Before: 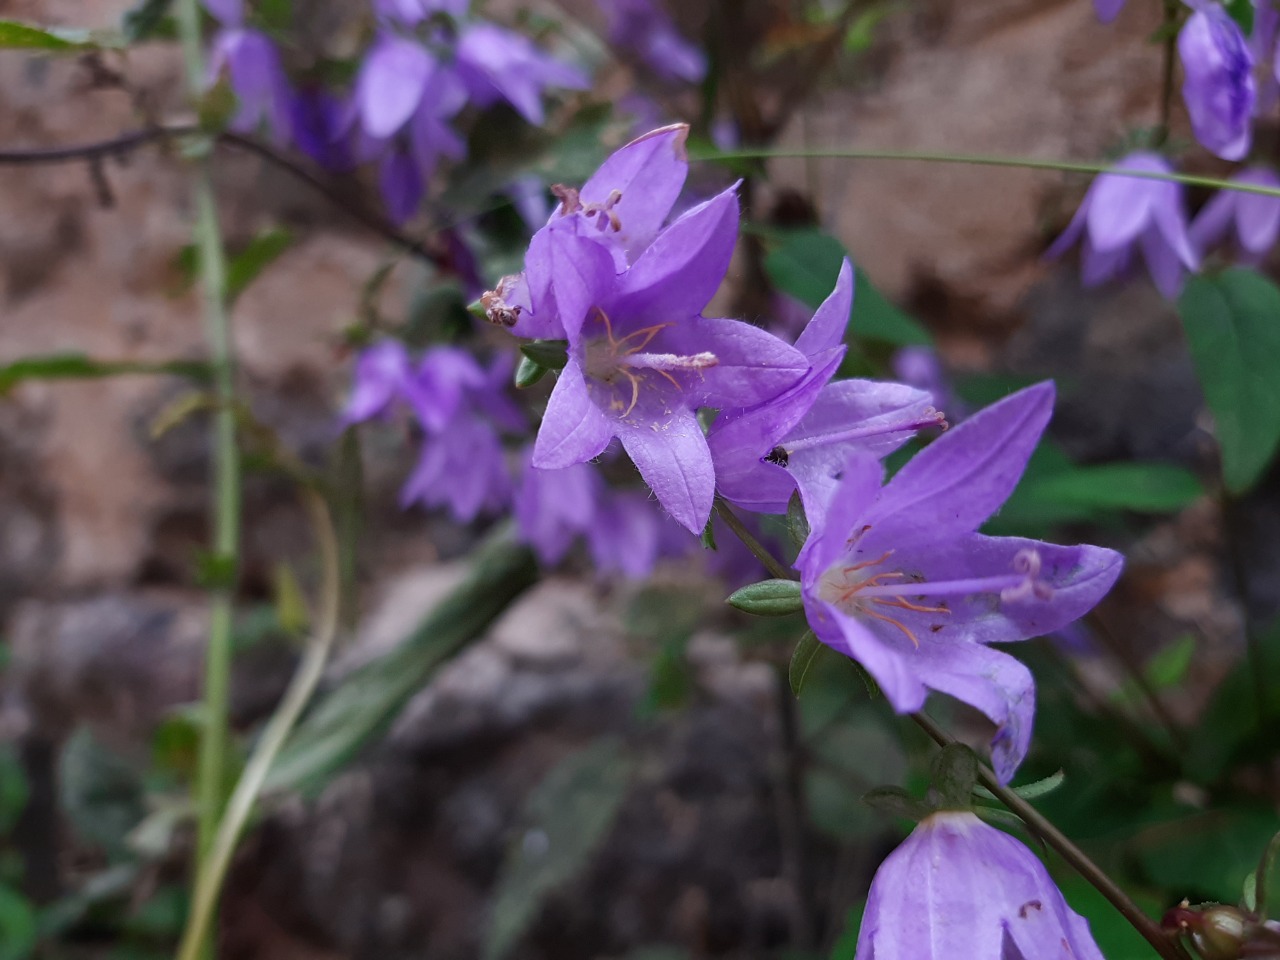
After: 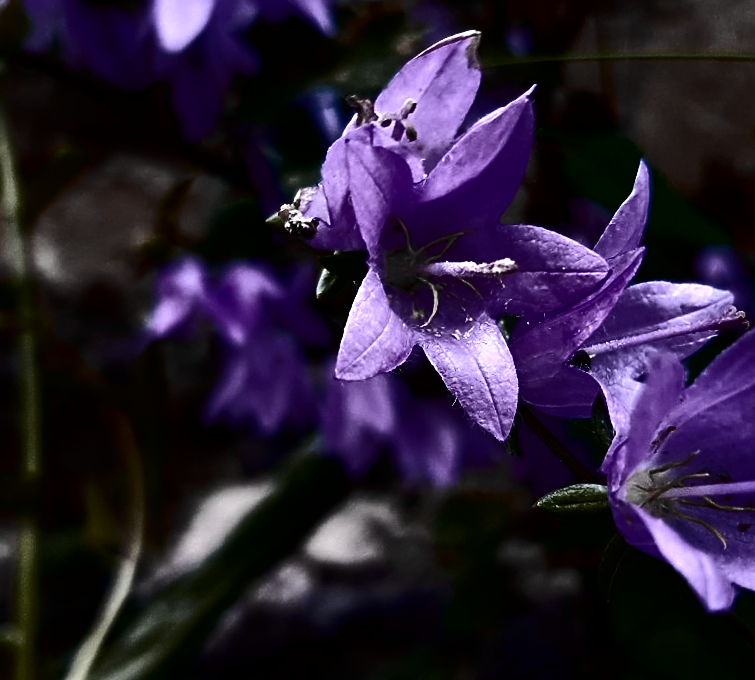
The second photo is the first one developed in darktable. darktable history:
contrast brightness saturation: brightness -1, saturation 1
color zones: curves: ch0 [(0, 0.487) (0.241, 0.395) (0.434, 0.373) (0.658, 0.412) (0.838, 0.487)]; ch1 [(0, 0) (0.053, 0.053) (0.211, 0.202) (0.579, 0.259) (0.781, 0.241)]
rotate and perspective: rotation -1.75°, automatic cropping off
sharpen: on, module defaults
tone equalizer: -8 EV -1.08 EV, -7 EV -1.01 EV, -6 EV -0.867 EV, -5 EV -0.578 EV, -3 EV 0.578 EV, -2 EV 0.867 EV, -1 EV 1.01 EV, +0 EV 1.08 EV, edges refinement/feathering 500, mask exposure compensation -1.57 EV, preserve details no
tone curve: curves: ch0 [(0, 0) (0.21, 0.21) (0.43, 0.586) (0.65, 0.793) (1, 1)]; ch1 [(0, 0) (0.382, 0.447) (0.492, 0.484) (0.544, 0.547) (0.583, 0.578) (0.599, 0.595) (0.67, 0.673) (1, 1)]; ch2 [(0, 0) (0.411, 0.382) (0.492, 0.5) (0.531, 0.534) (0.56, 0.573) (0.599, 0.602) (0.696, 0.693) (1, 1)], color space Lab, independent channels, preserve colors none
crop: left 16.202%, top 11.208%, right 26.045%, bottom 20.557%
